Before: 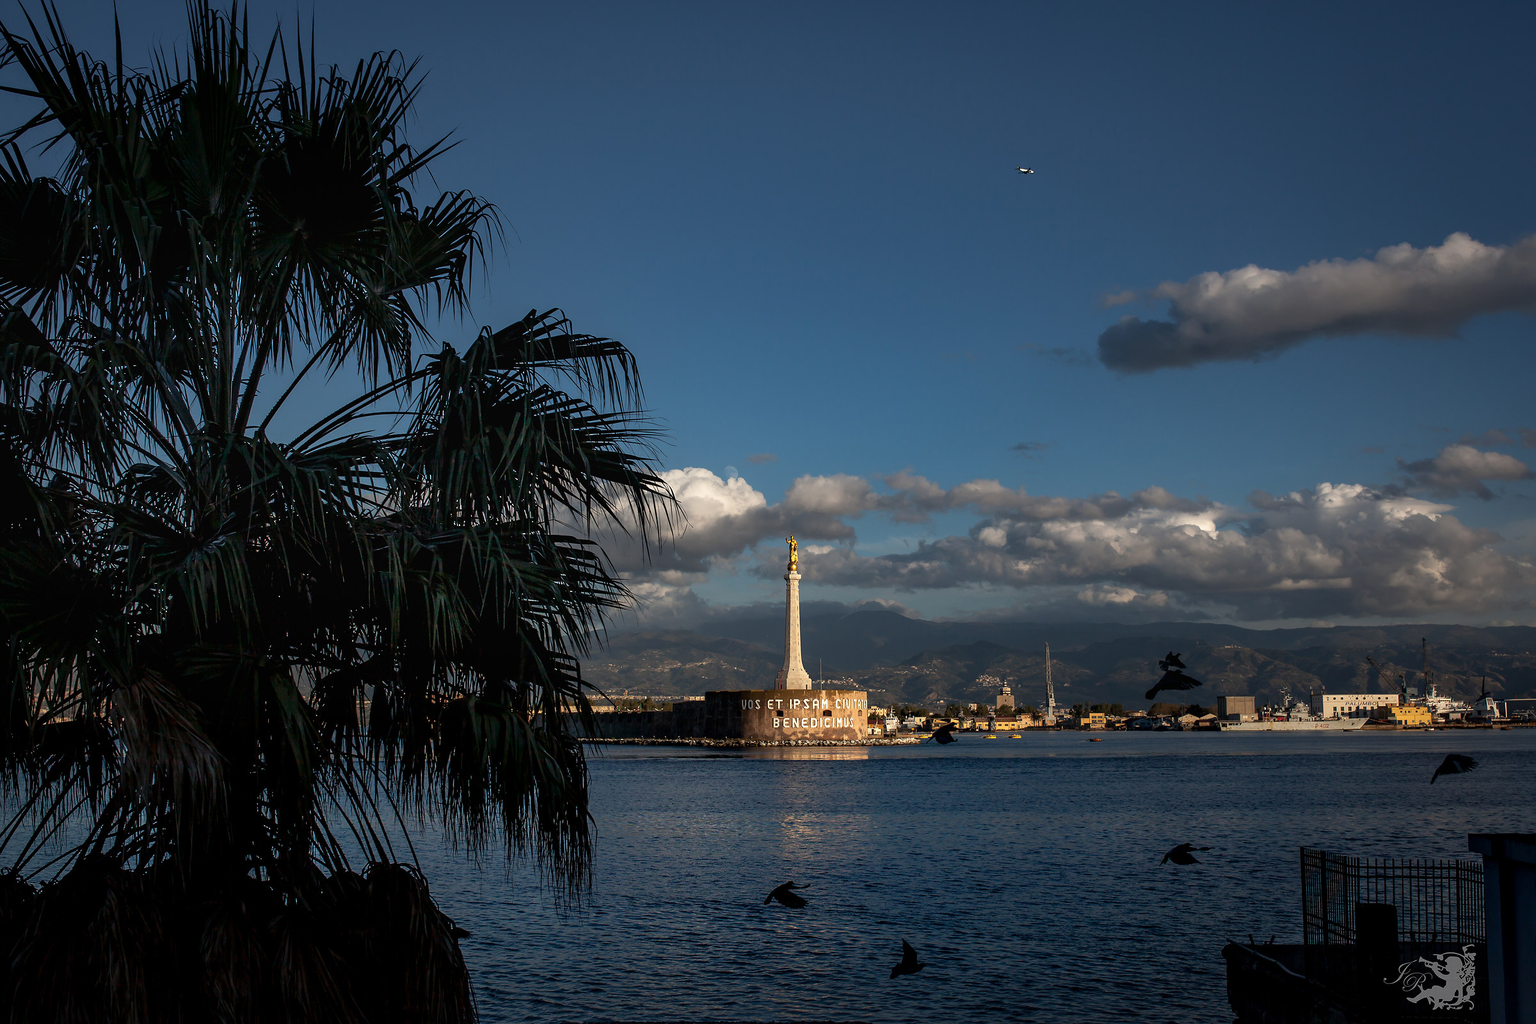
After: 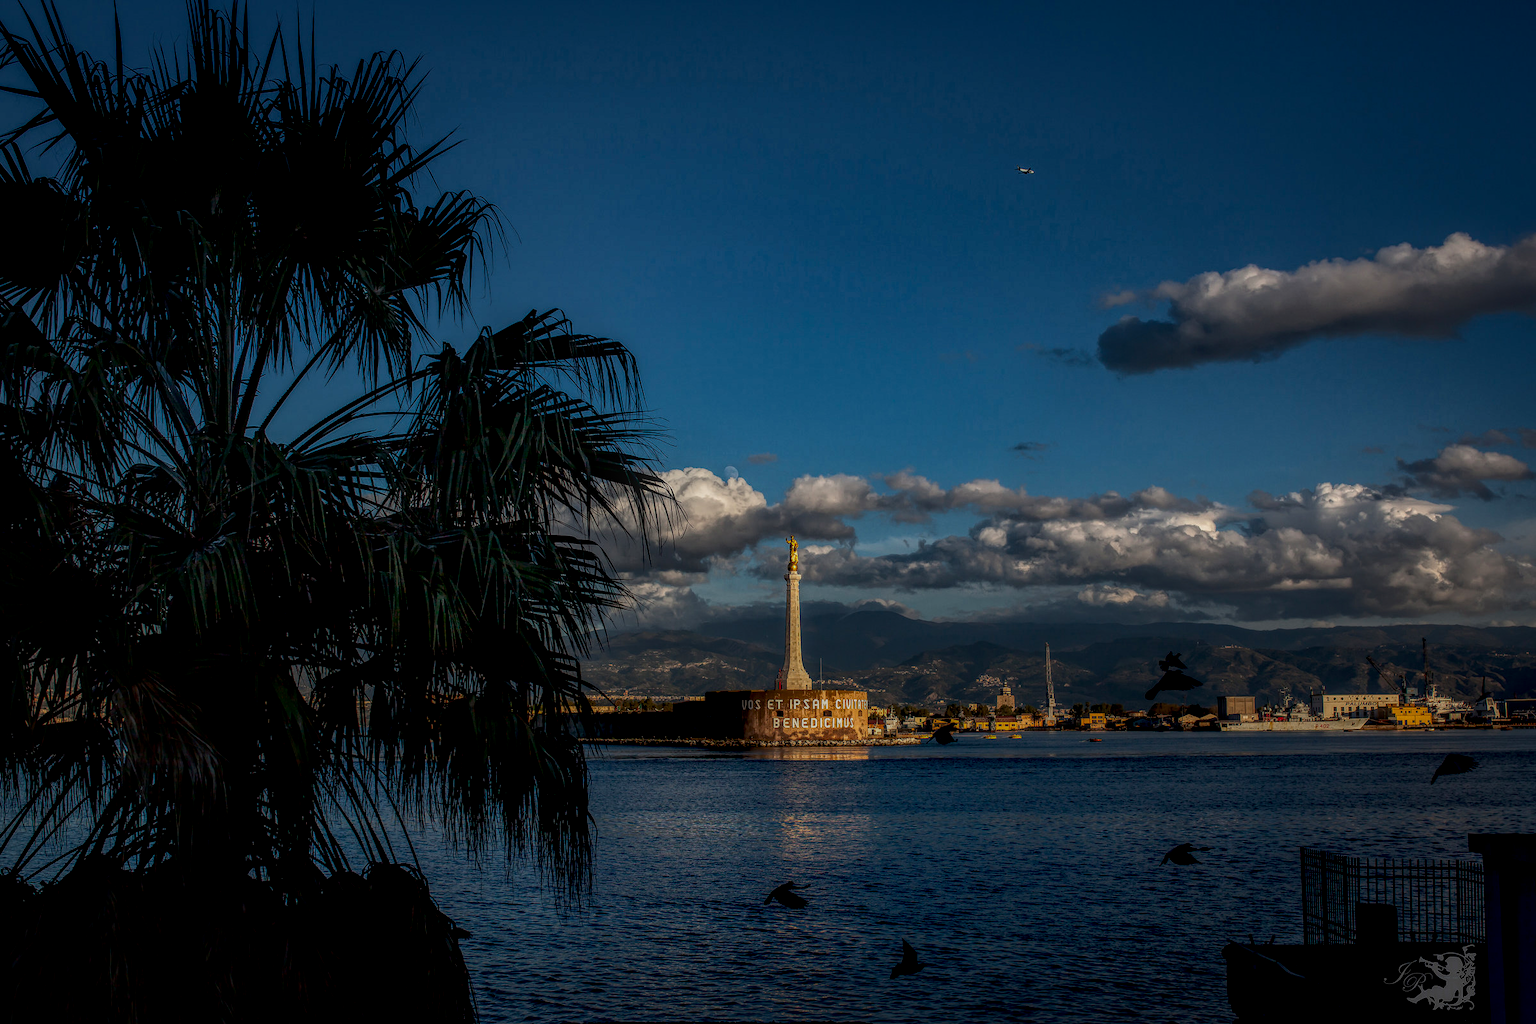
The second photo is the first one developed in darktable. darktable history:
contrast brightness saturation: contrast 0.124, brightness -0.12, saturation 0.204
color correction: highlights b* 0.01, saturation 0.982
local contrast: highlights 20%, shadows 30%, detail 200%, midtone range 0.2
